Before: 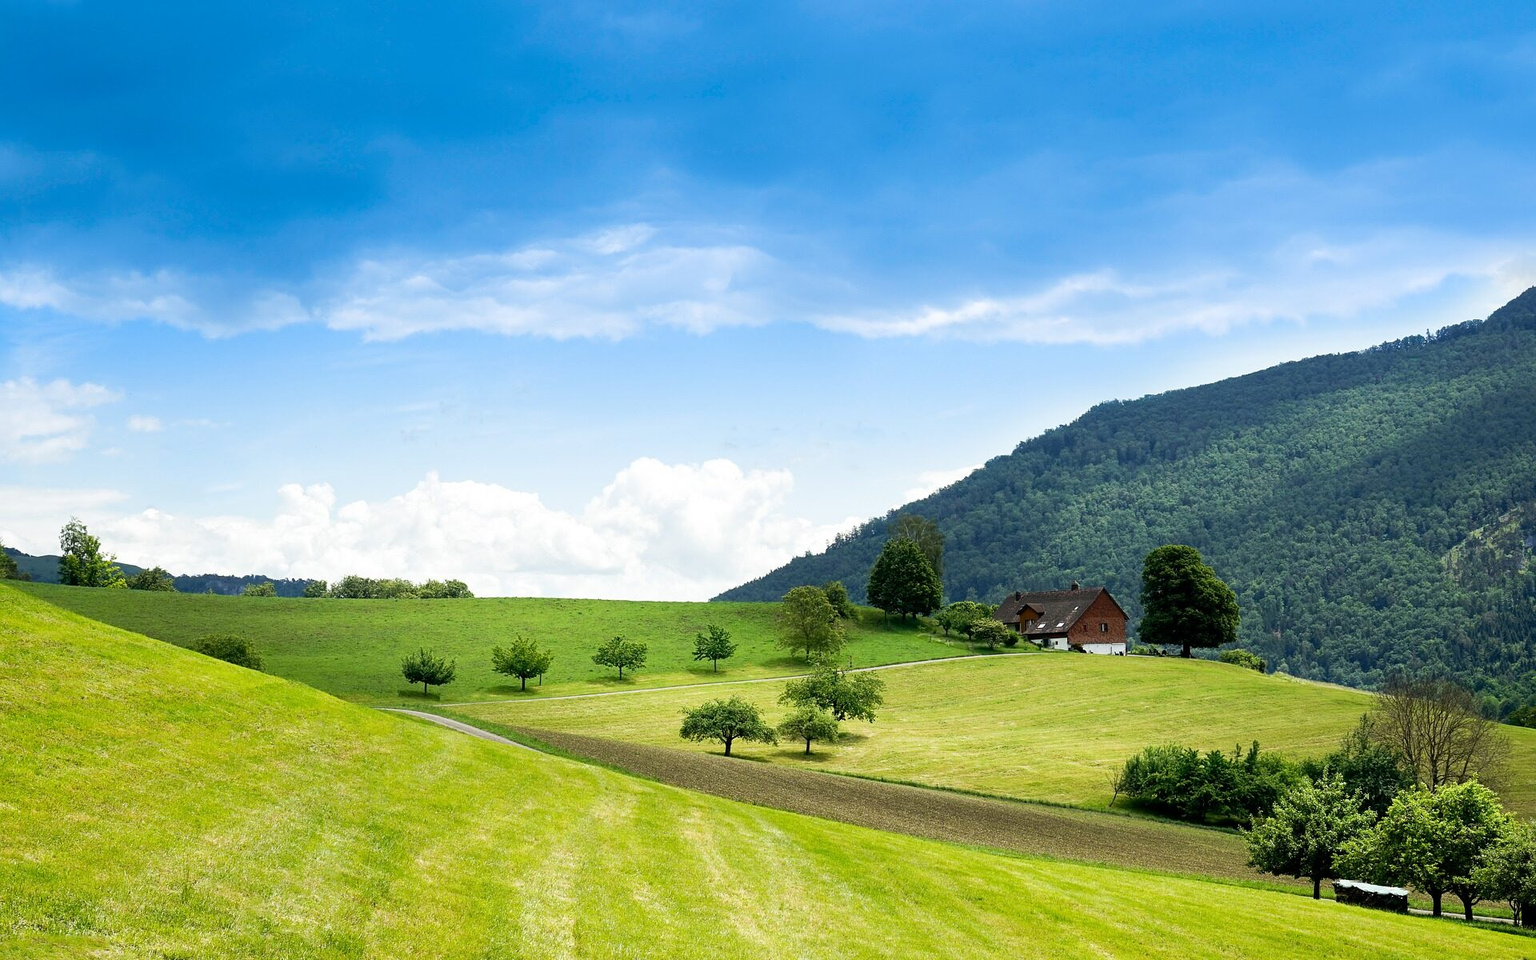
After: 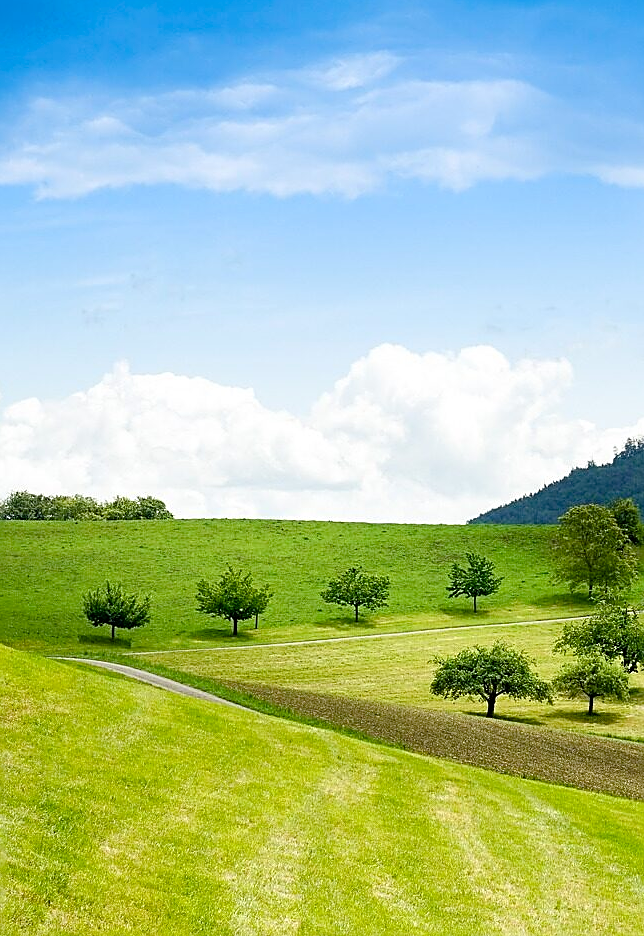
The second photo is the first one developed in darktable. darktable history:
sharpen: on, module defaults
color balance rgb: perceptual saturation grading › global saturation 20%, perceptual saturation grading › highlights -25.885%, perceptual saturation grading › shadows 26.014%, global vibrance 15.14%
crop and rotate: left 21.87%, top 19.002%, right 44.55%, bottom 2.99%
